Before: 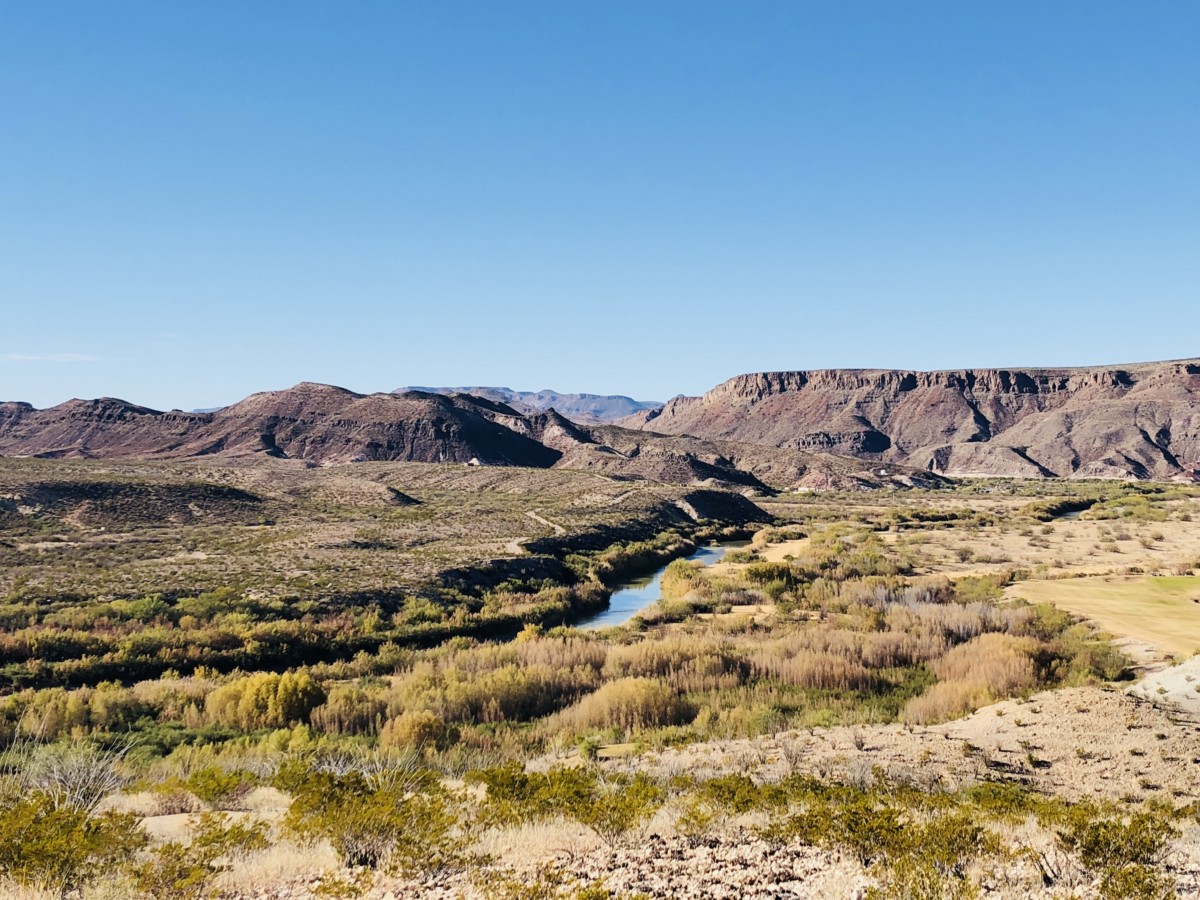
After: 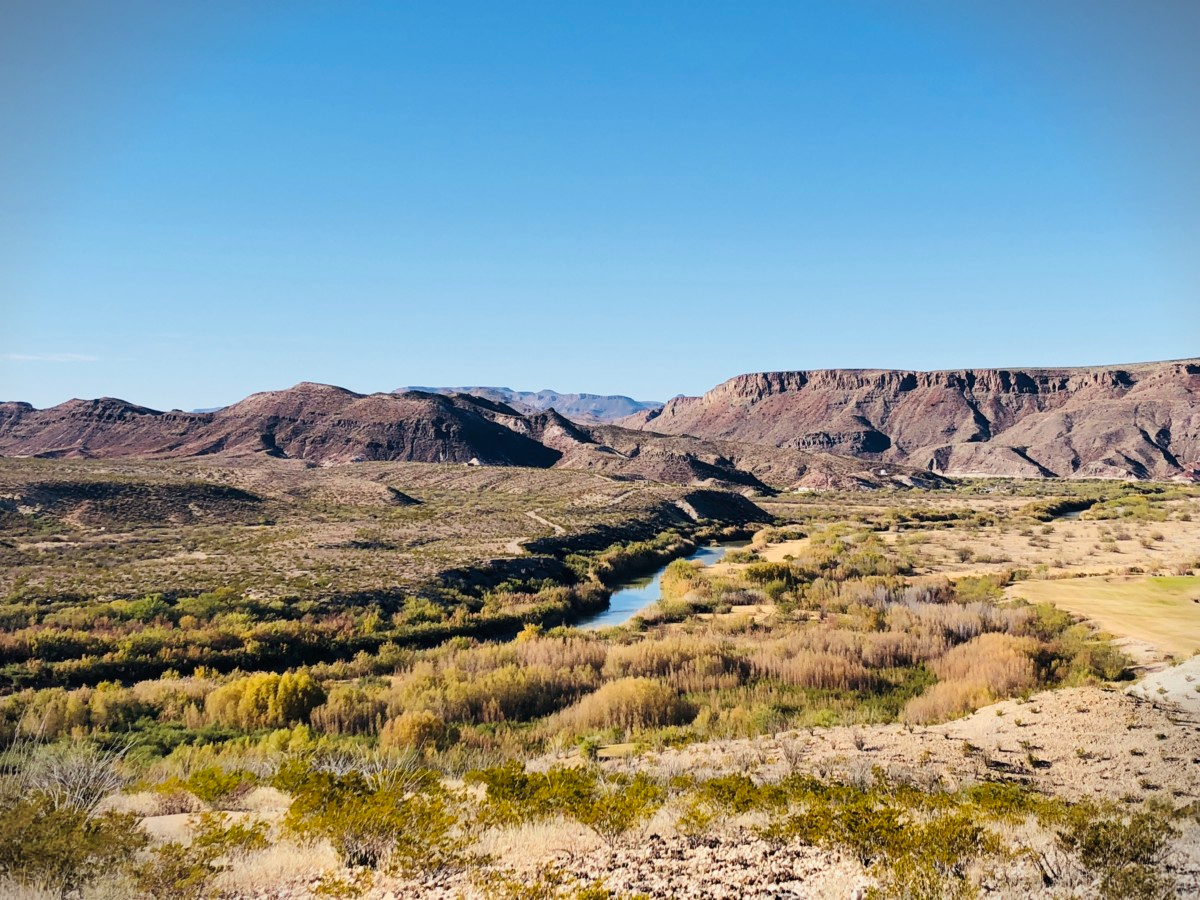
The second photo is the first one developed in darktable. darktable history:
tone equalizer: on, module defaults
vignetting: fall-off start 97.14%, width/height ratio 1.179, unbound false
